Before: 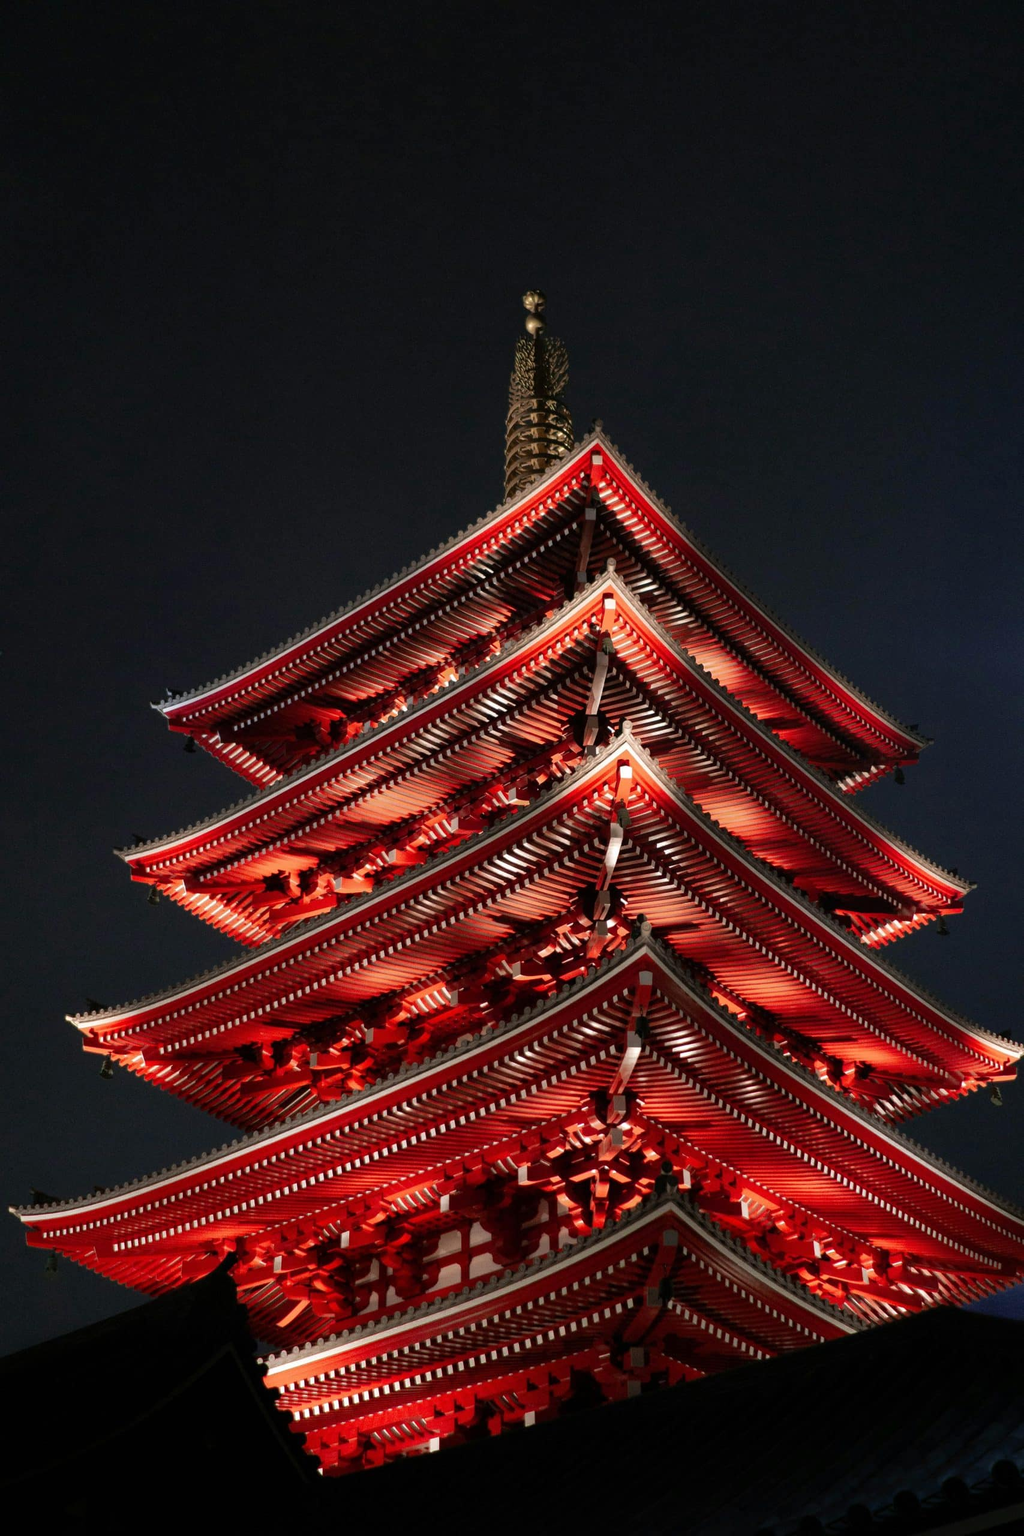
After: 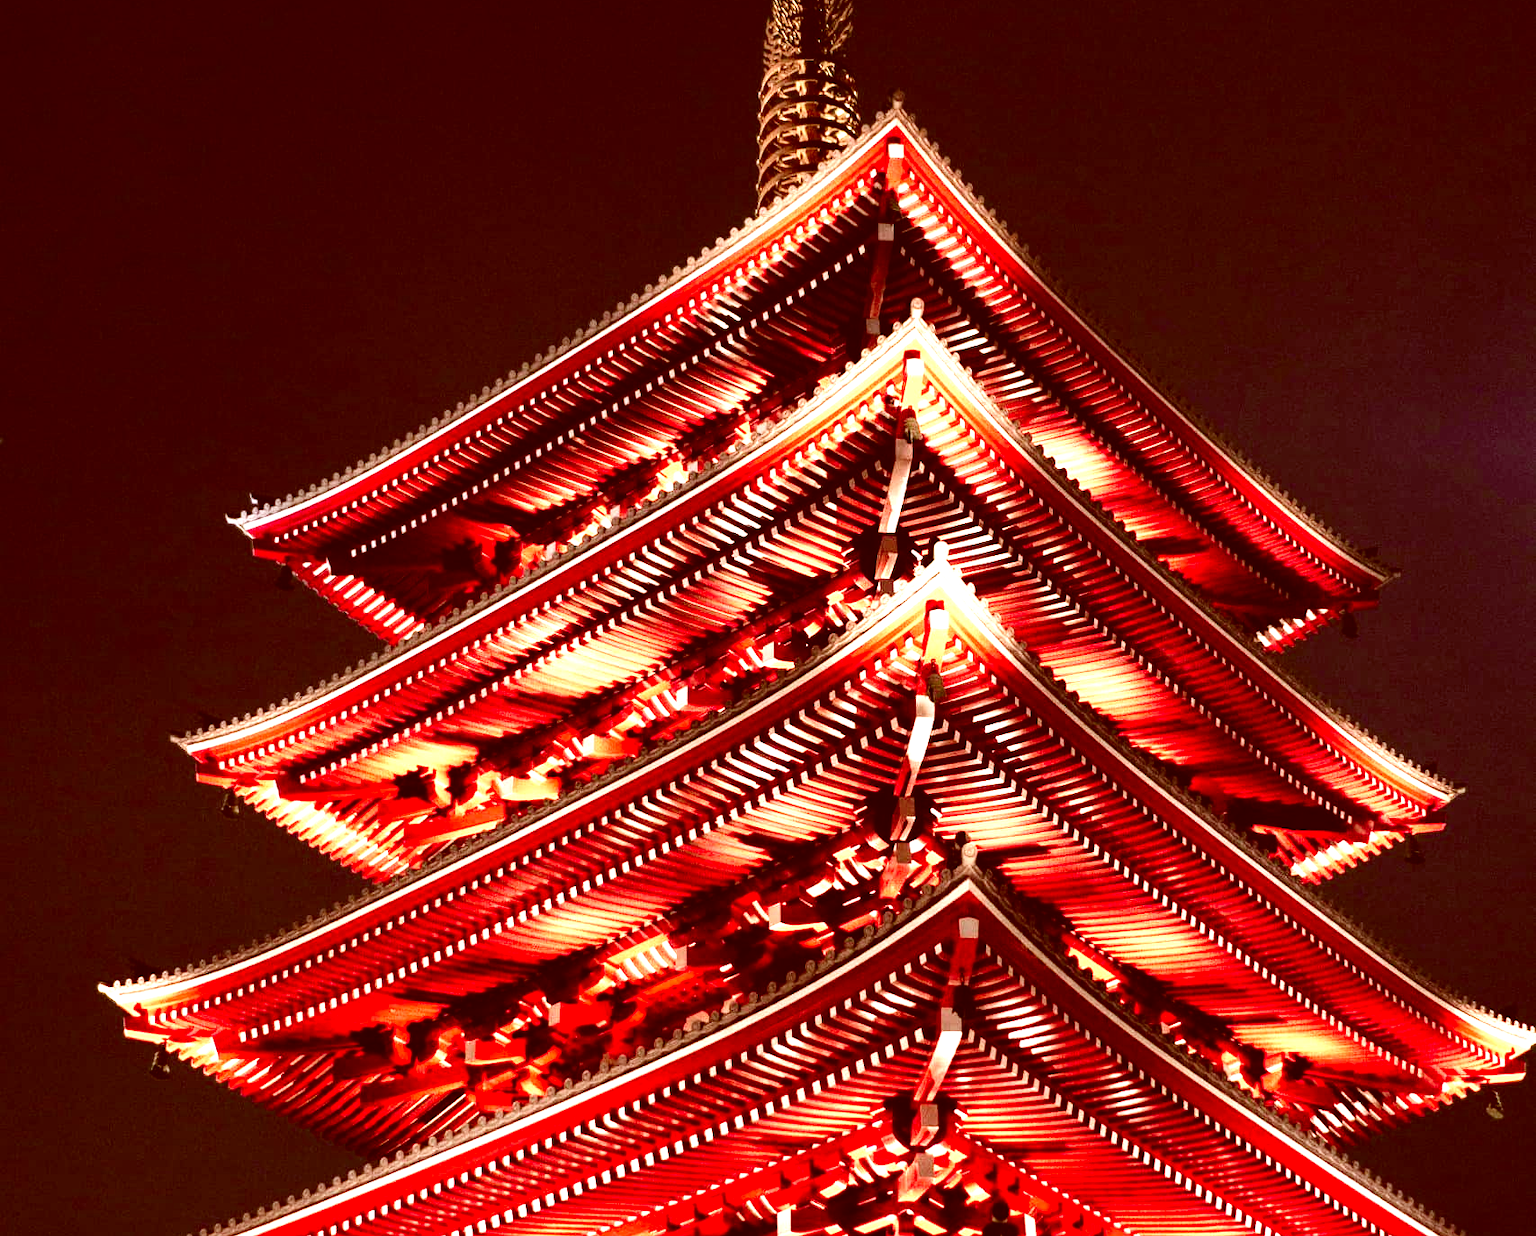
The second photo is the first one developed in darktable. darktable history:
crop and rotate: top 23.418%, bottom 22.882%
exposure: black level correction 0, exposure 0.702 EV, compensate highlight preservation false
color correction: highlights a* 9.32, highlights b* 8.55, shadows a* 39.31, shadows b* 39.94, saturation 0.777
tone curve: curves: ch0 [(0, 0) (0.003, 0.002) (0.011, 0.006) (0.025, 0.014) (0.044, 0.025) (0.069, 0.039) (0.1, 0.056) (0.136, 0.082) (0.177, 0.116) (0.224, 0.163) (0.277, 0.233) (0.335, 0.311) (0.399, 0.396) (0.468, 0.488) (0.543, 0.588) (0.623, 0.695) (0.709, 0.809) (0.801, 0.912) (0.898, 0.997) (1, 1)], preserve colors none
local contrast: highlights 105%, shadows 100%, detail 119%, midtone range 0.2
levels: levels [0, 0.43, 0.984]
tone equalizer: -8 EV -0.718 EV, -7 EV -0.668 EV, -6 EV -0.59 EV, -5 EV -0.388 EV, -3 EV 0.384 EV, -2 EV 0.6 EV, -1 EV 0.689 EV, +0 EV 0.777 EV, edges refinement/feathering 500, mask exposure compensation -1.57 EV, preserve details no
